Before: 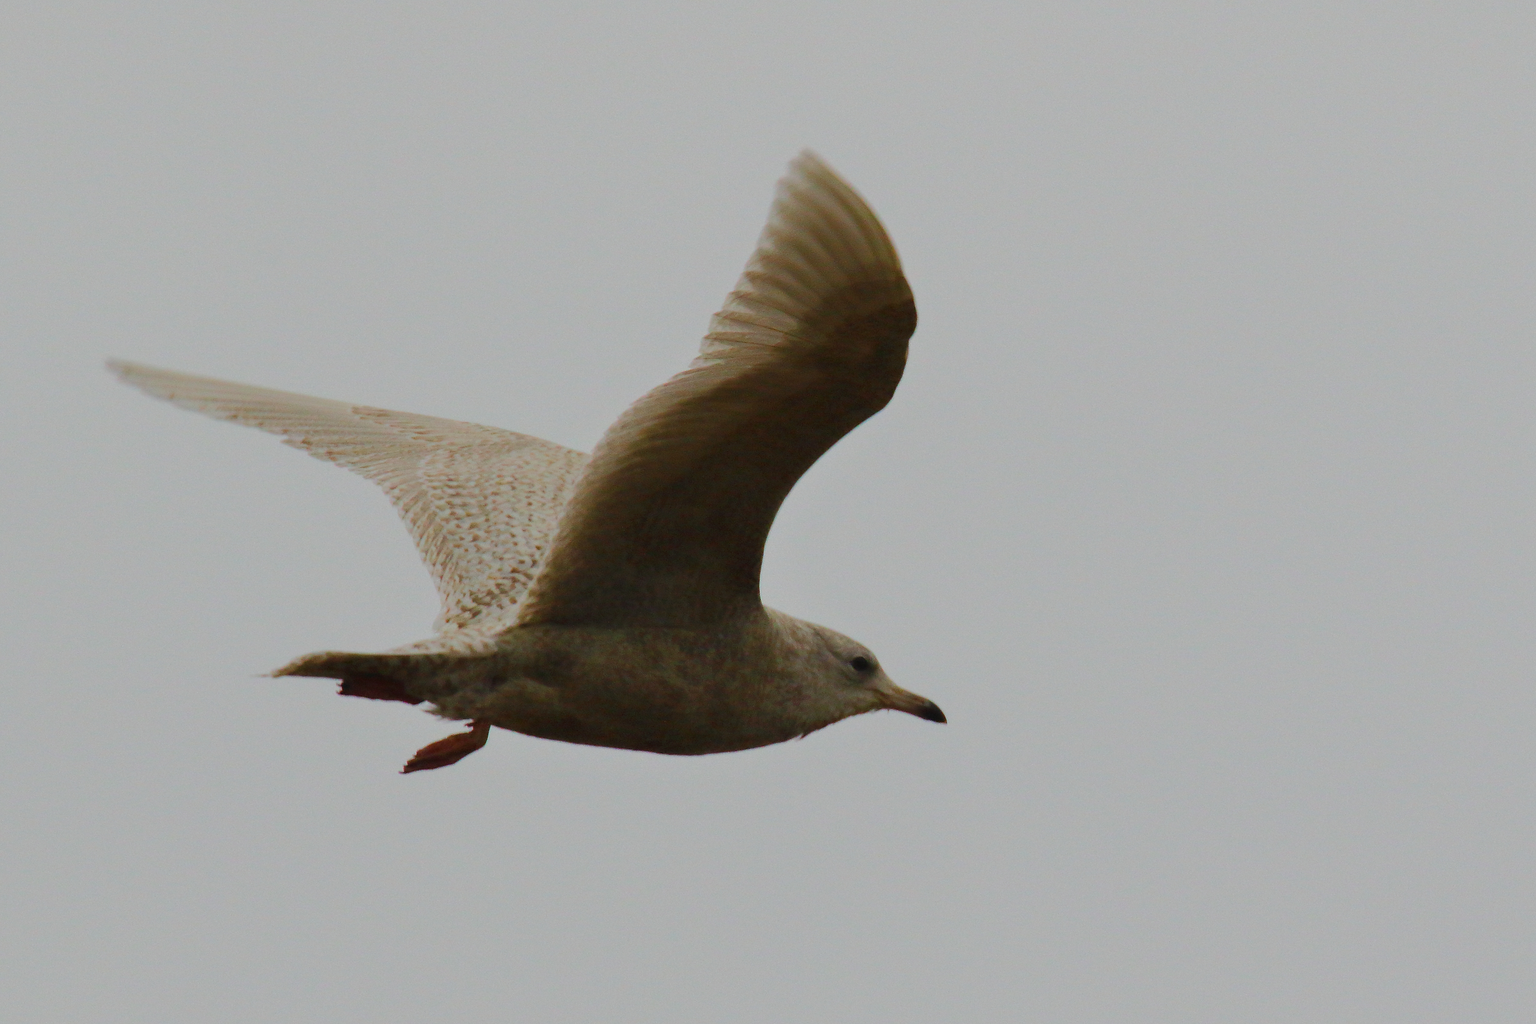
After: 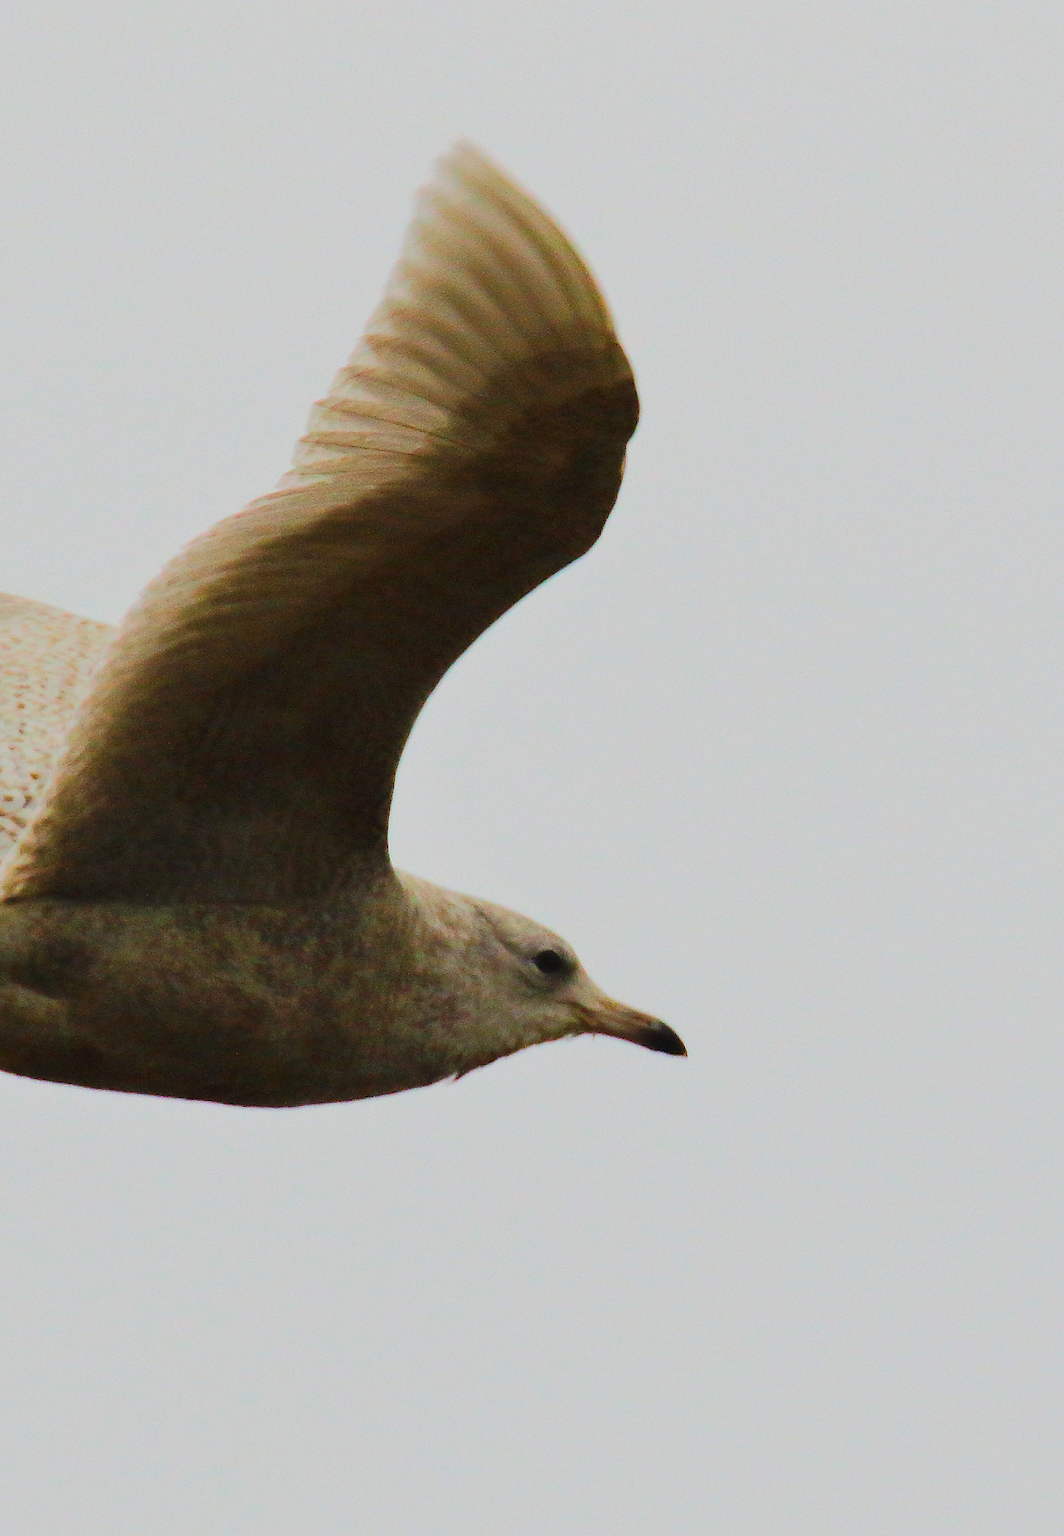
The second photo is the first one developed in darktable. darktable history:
crop: left 33.651%, top 6.077%, right 22.944%
tone curve: curves: ch0 [(0, 0) (0.131, 0.135) (0.288, 0.372) (0.451, 0.608) (0.612, 0.739) (0.736, 0.832) (1, 1)]; ch1 [(0, 0) (0.392, 0.398) (0.487, 0.471) (0.496, 0.493) (0.519, 0.531) (0.557, 0.591) (0.581, 0.639) (0.622, 0.711) (1, 1)]; ch2 [(0, 0) (0.388, 0.344) (0.438, 0.425) (0.476, 0.482) (0.502, 0.508) (0.524, 0.531) (0.538, 0.58) (0.58, 0.621) (0.613, 0.679) (0.655, 0.738) (1, 1)], color space Lab, linked channels, preserve colors none
